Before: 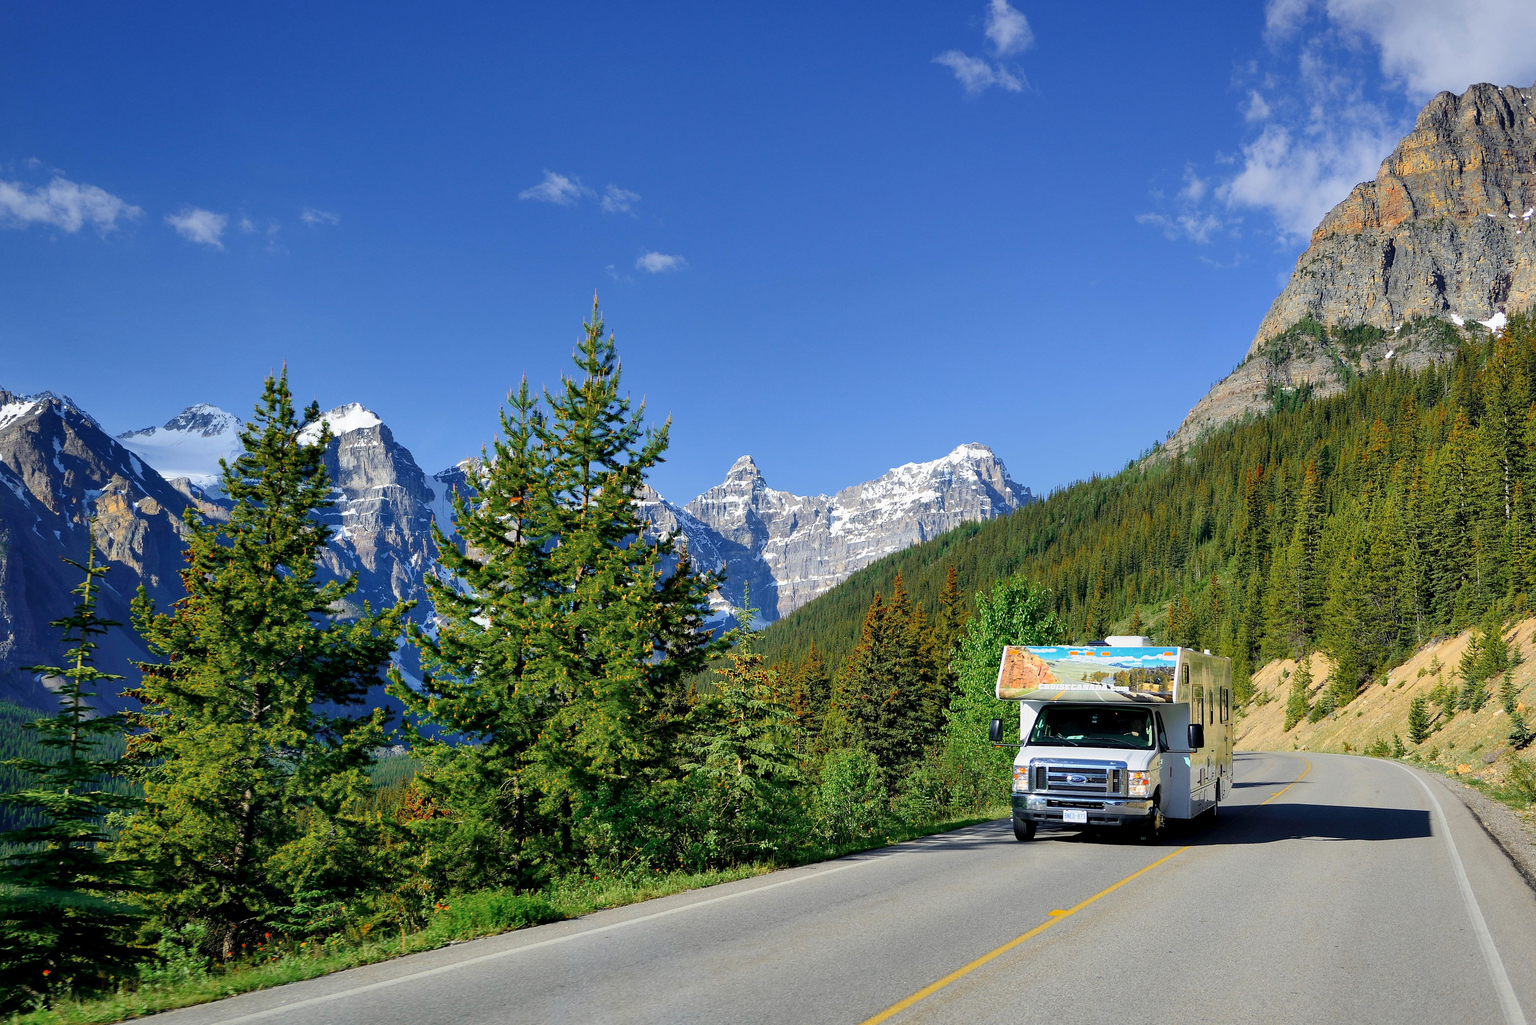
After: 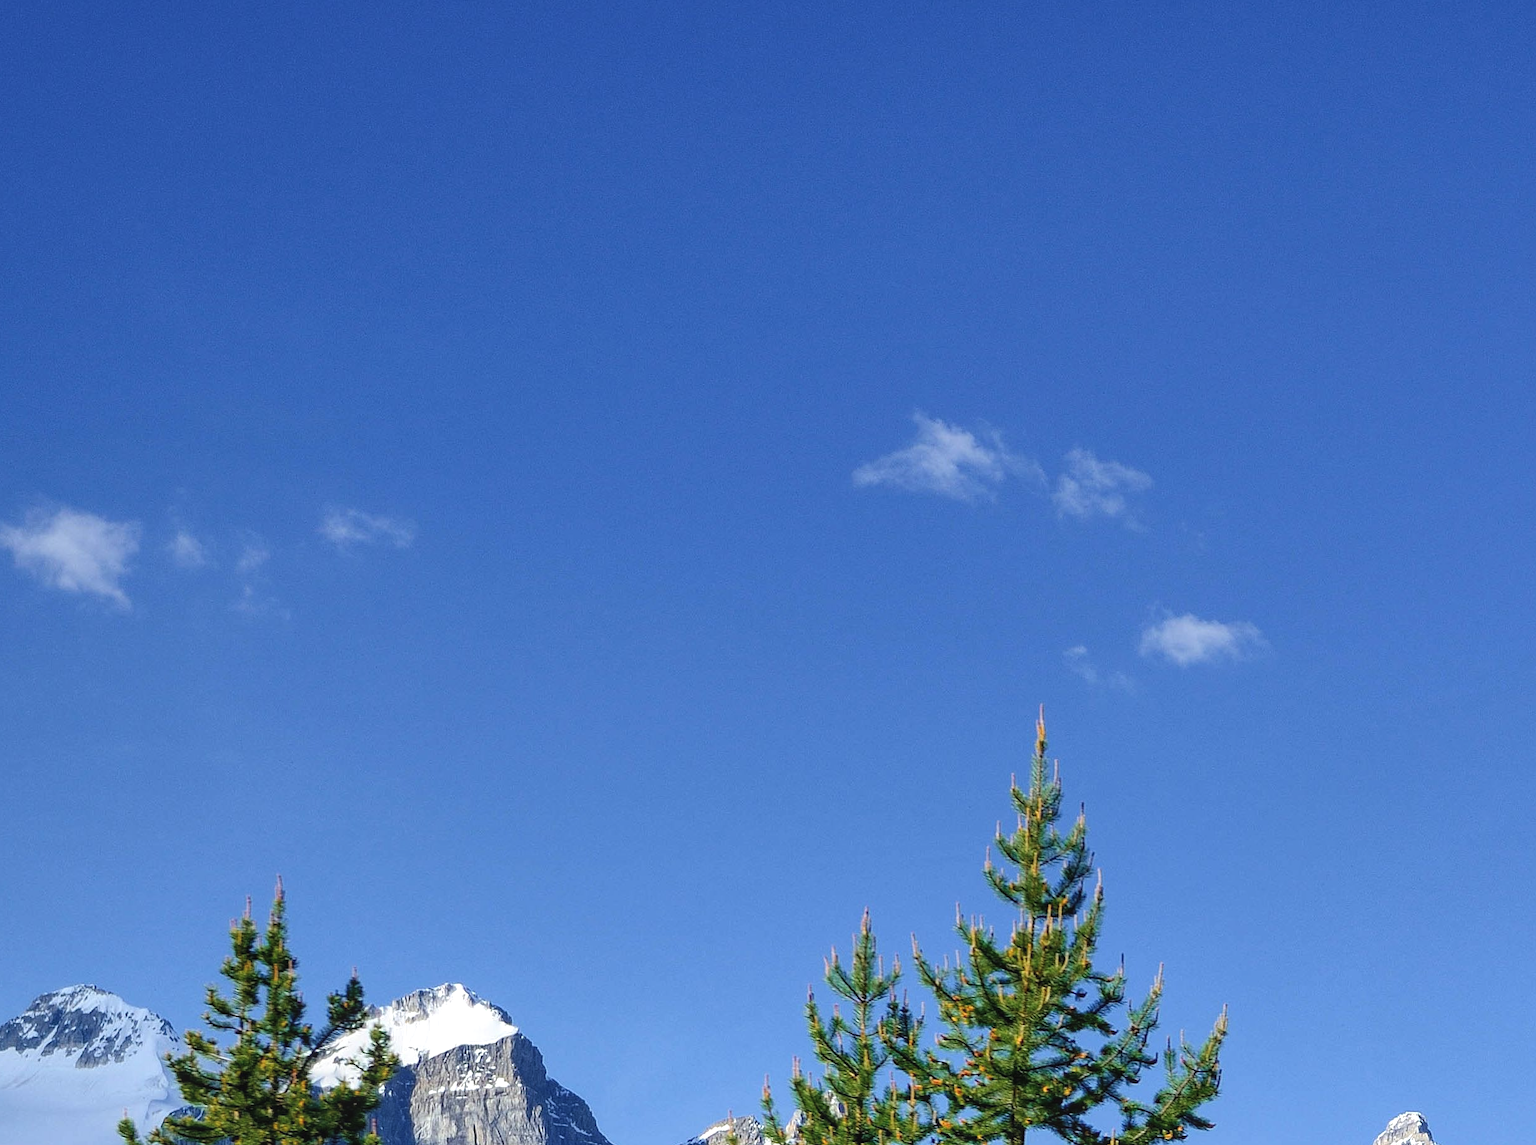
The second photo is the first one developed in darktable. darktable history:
crop and rotate: left 11.109%, top 0.1%, right 48.048%, bottom 54.224%
exposure: black level correction -0.008, exposure 0.07 EV, compensate highlight preservation false
local contrast: on, module defaults
